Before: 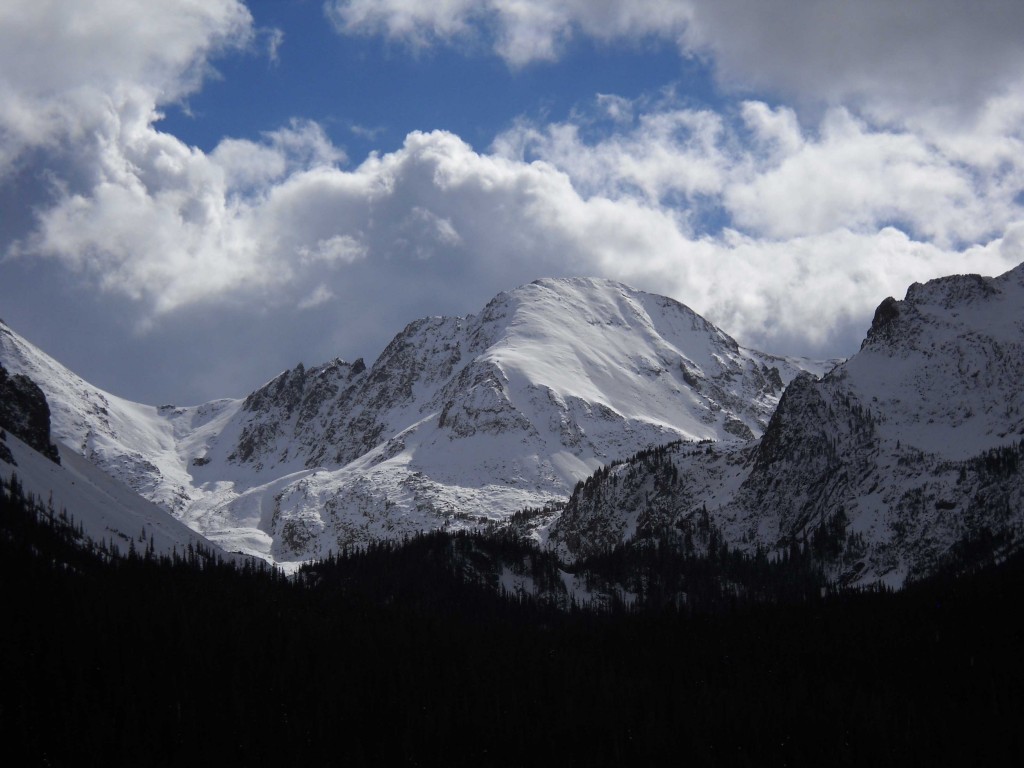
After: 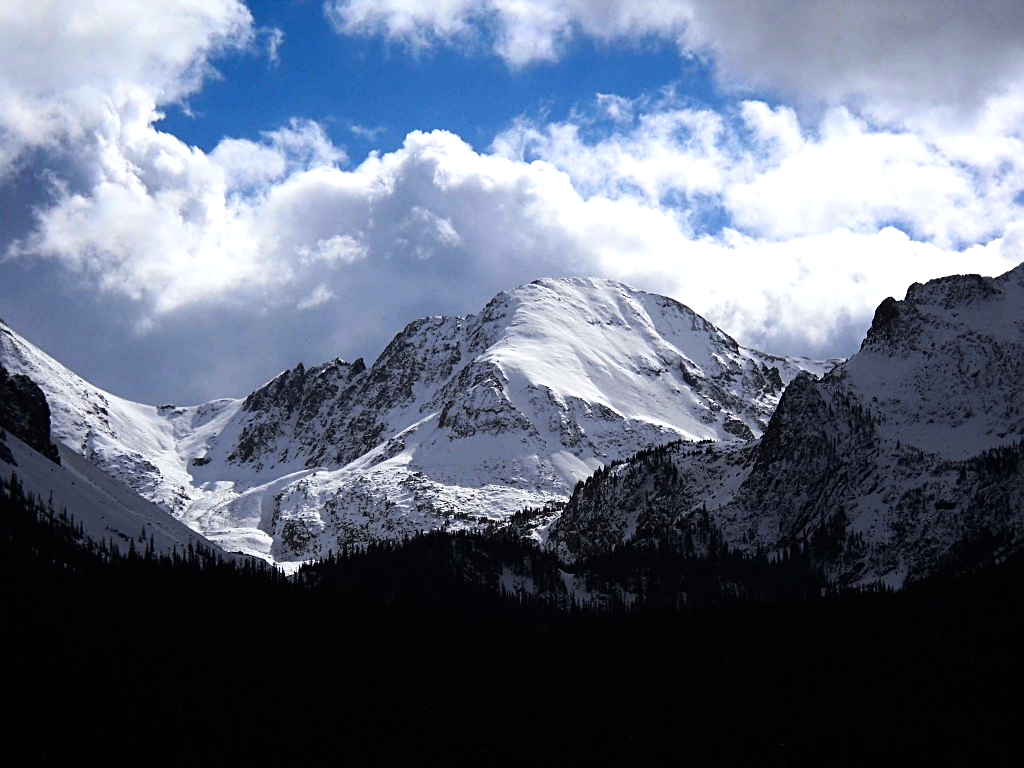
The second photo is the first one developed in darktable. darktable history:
tone equalizer: -8 EV -0.75 EV, -7 EV -0.7 EV, -6 EV -0.6 EV, -5 EV -0.4 EV, -3 EV 0.4 EV, -2 EV 0.6 EV, -1 EV 0.7 EV, +0 EV 0.75 EV, edges refinement/feathering 500, mask exposure compensation -1.57 EV, preserve details no
contrast brightness saturation: contrast 0.16, saturation 0.32
sharpen: on, module defaults
